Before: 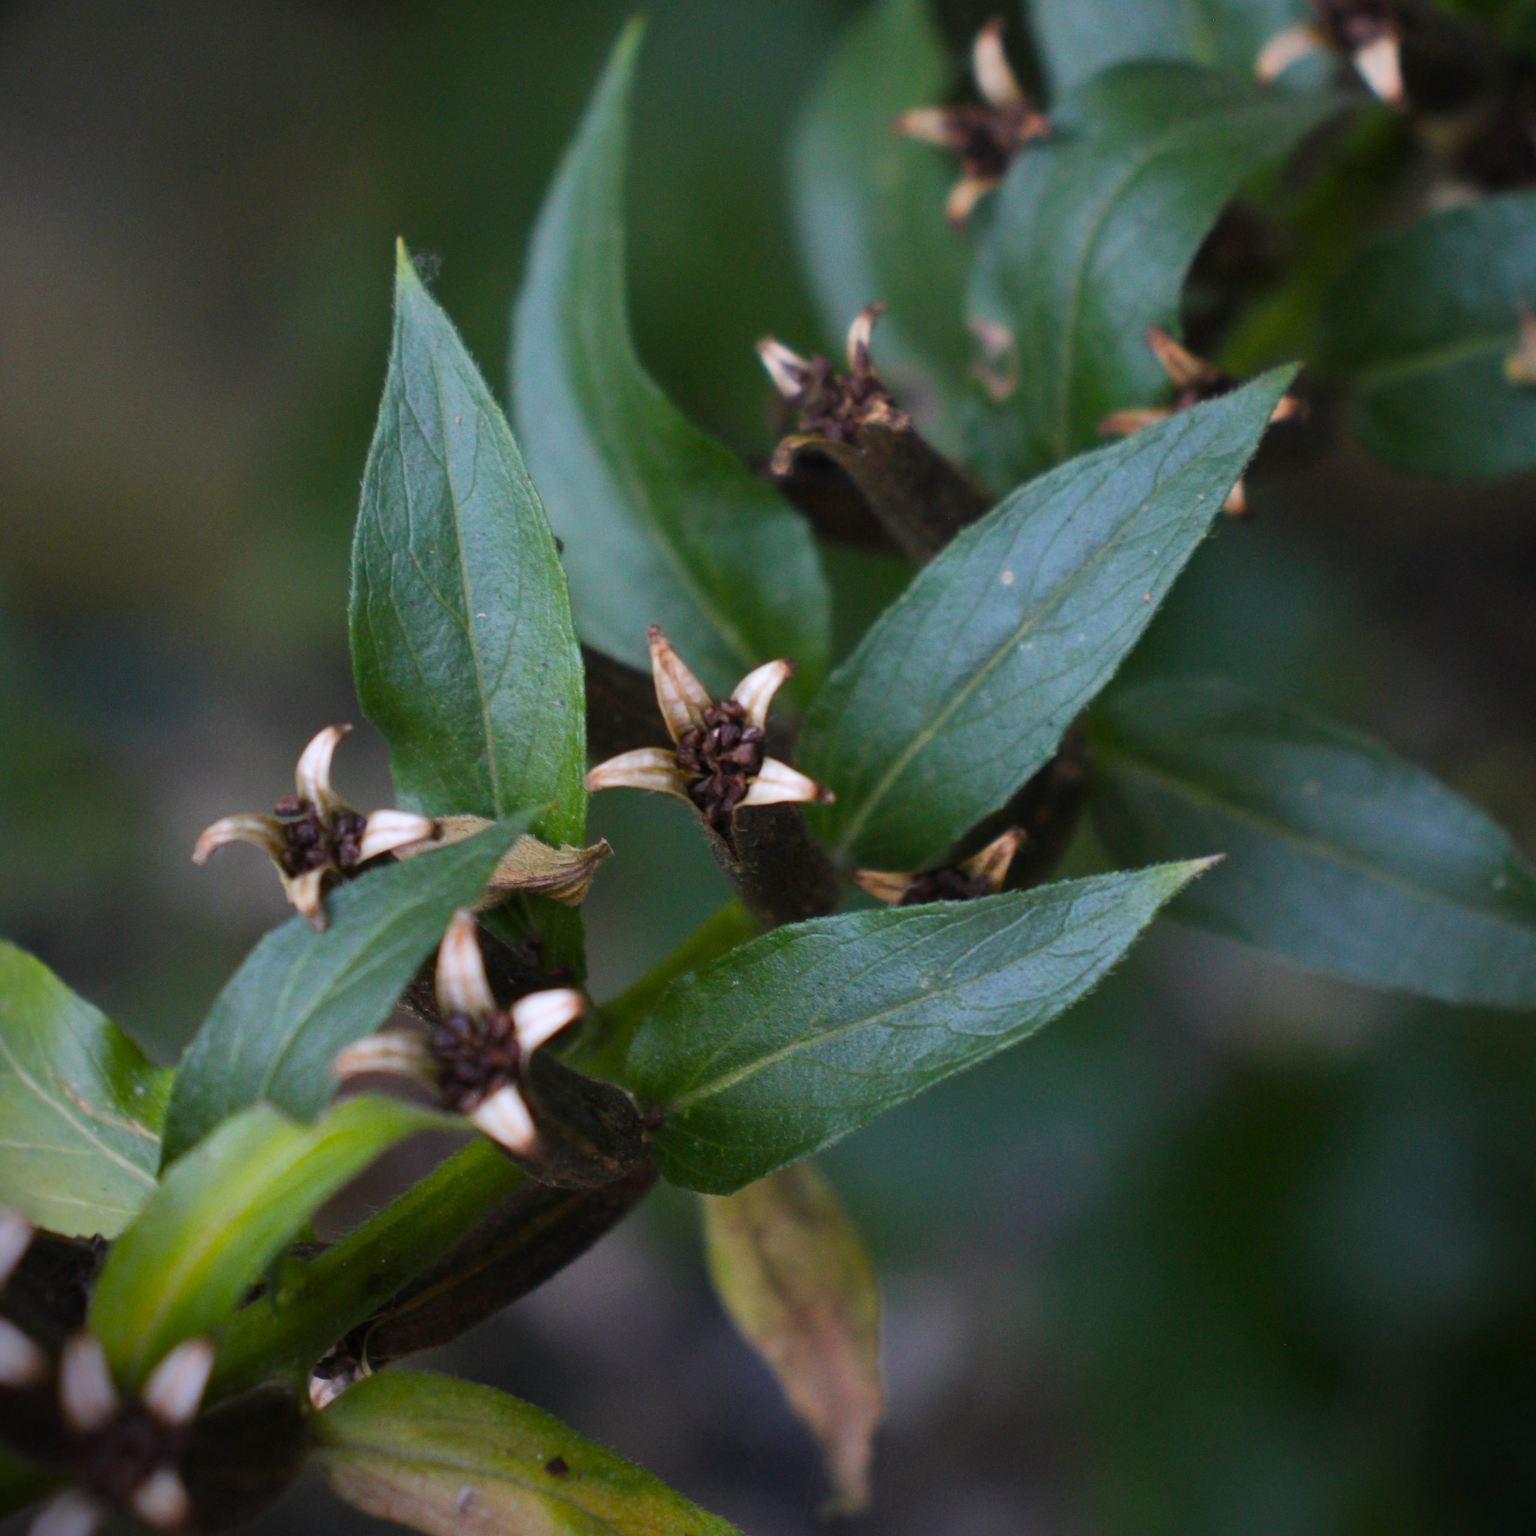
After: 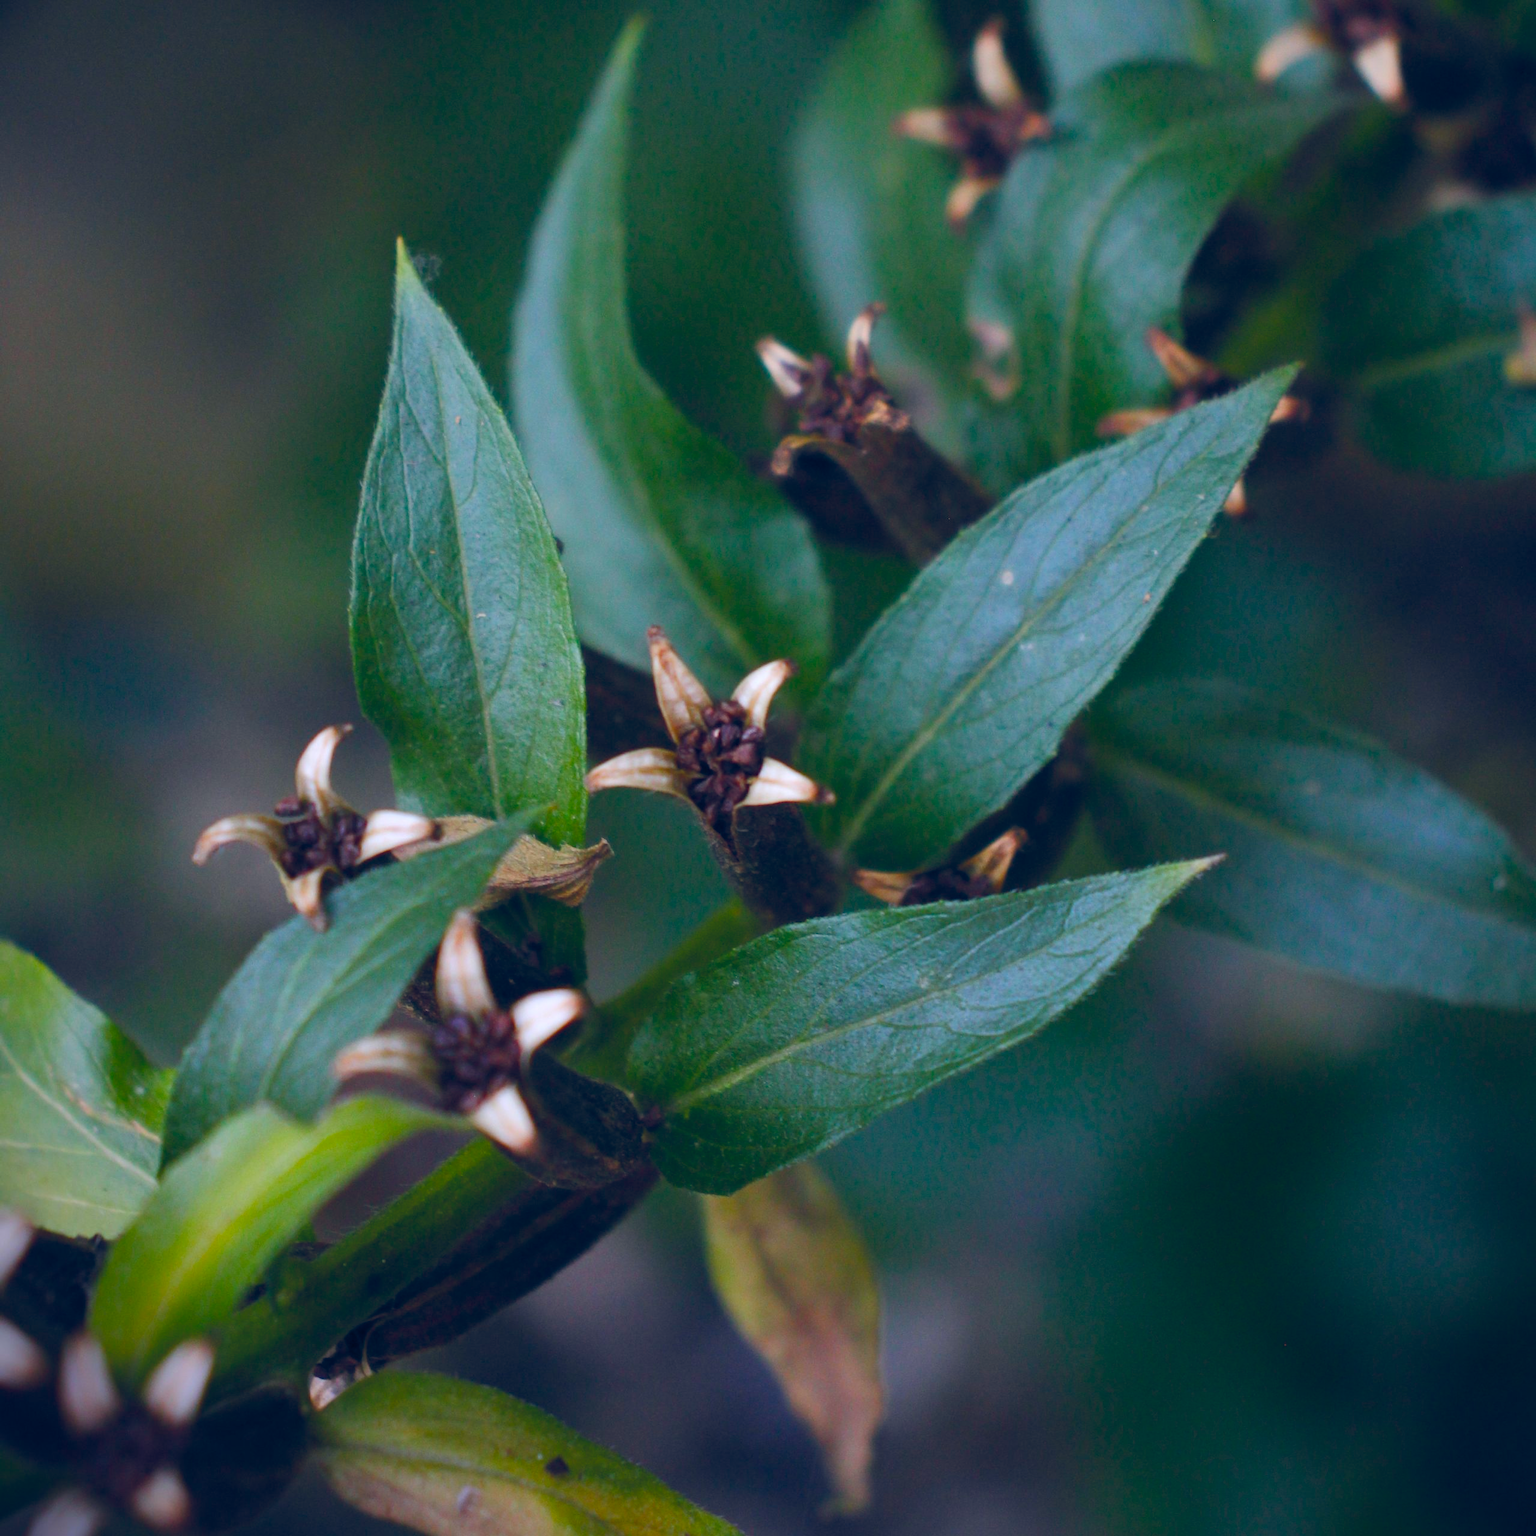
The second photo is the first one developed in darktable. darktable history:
color balance rgb: power › hue 328.65°, global offset › luminance 0.374%, global offset › chroma 0.213%, global offset › hue 254.76°, linear chroma grading › global chroma 13.367%, perceptual saturation grading › global saturation 13.925%, perceptual saturation grading › highlights -25.662%, perceptual saturation grading › shadows 29.673%
